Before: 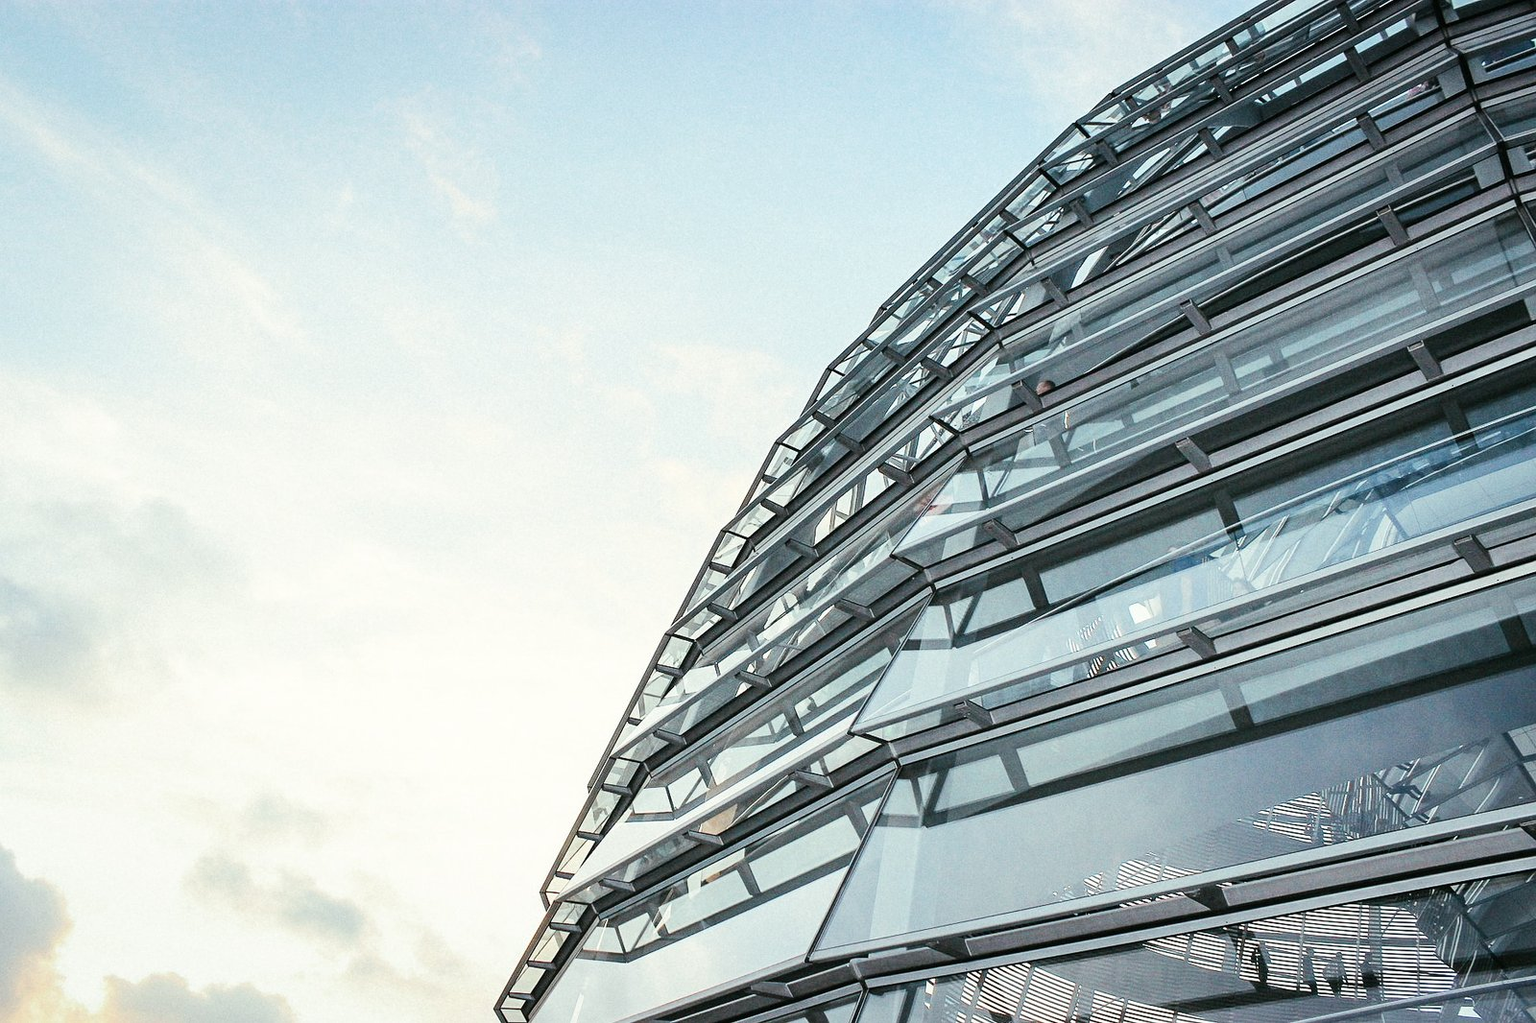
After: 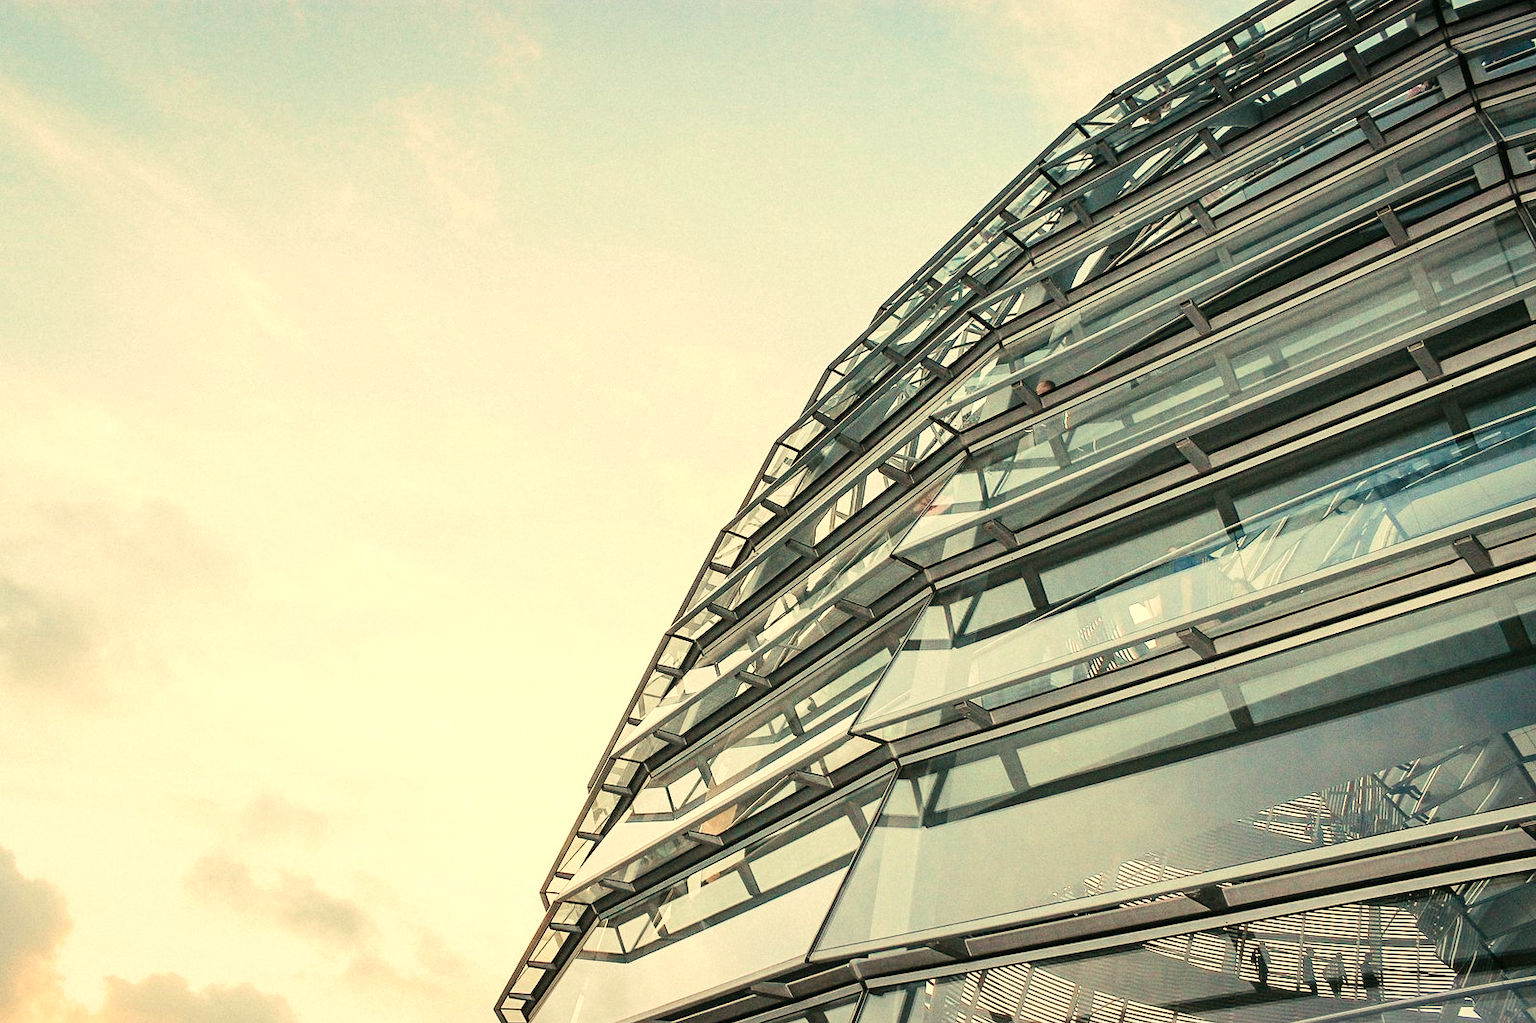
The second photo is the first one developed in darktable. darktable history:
tone equalizer: on, module defaults
white balance: red 1.123, blue 0.83
velvia: on, module defaults
